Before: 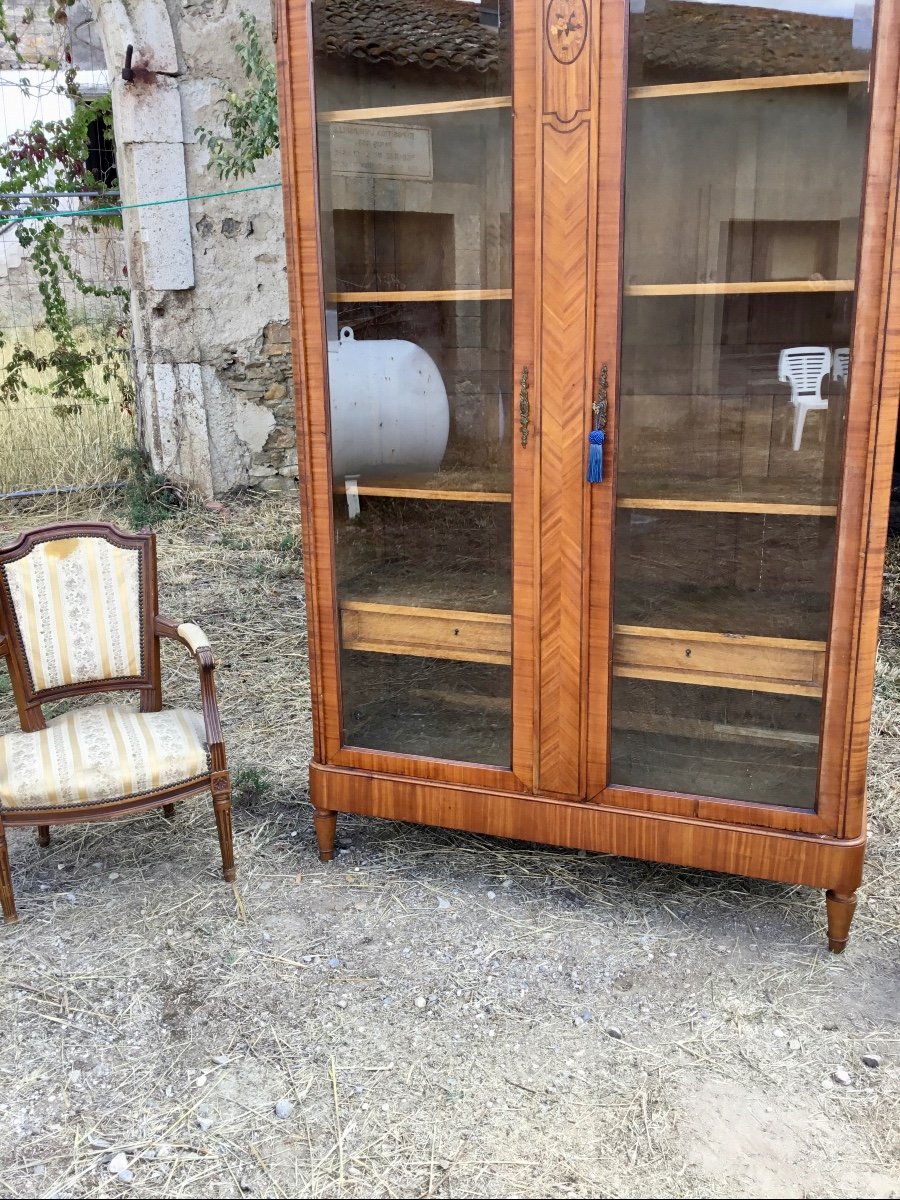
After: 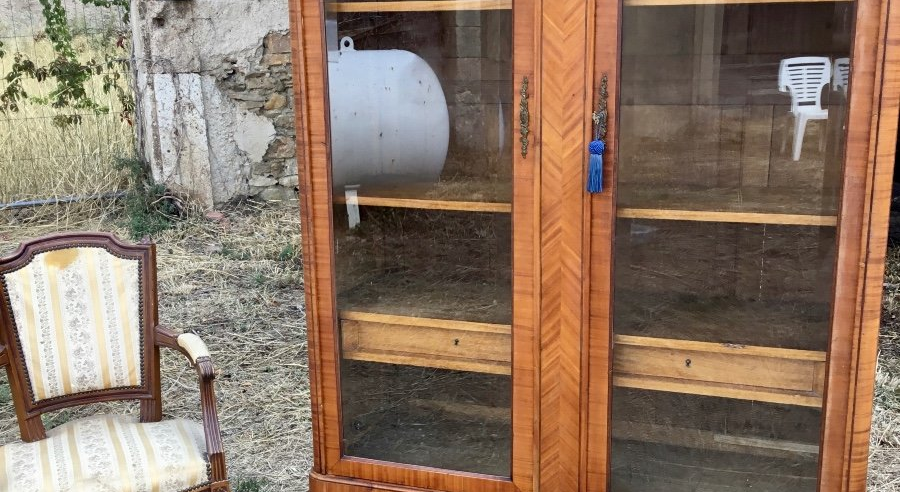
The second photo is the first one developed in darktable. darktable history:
tone equalizer: on, module defaults
crop and rotate: top 24.219%, bottom 34.72%
